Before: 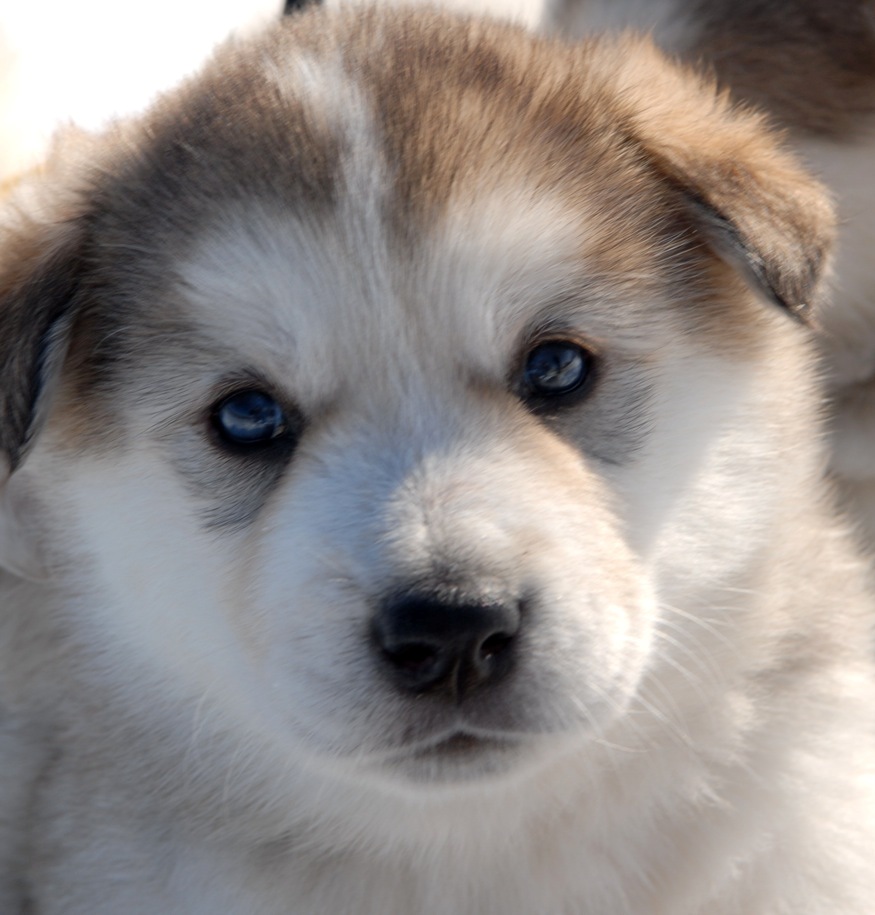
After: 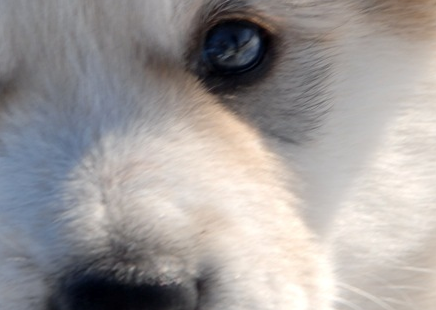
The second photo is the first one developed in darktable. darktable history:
crop: left 36.909%, top 35.124%, right 13.208%, bottom 30.923%
